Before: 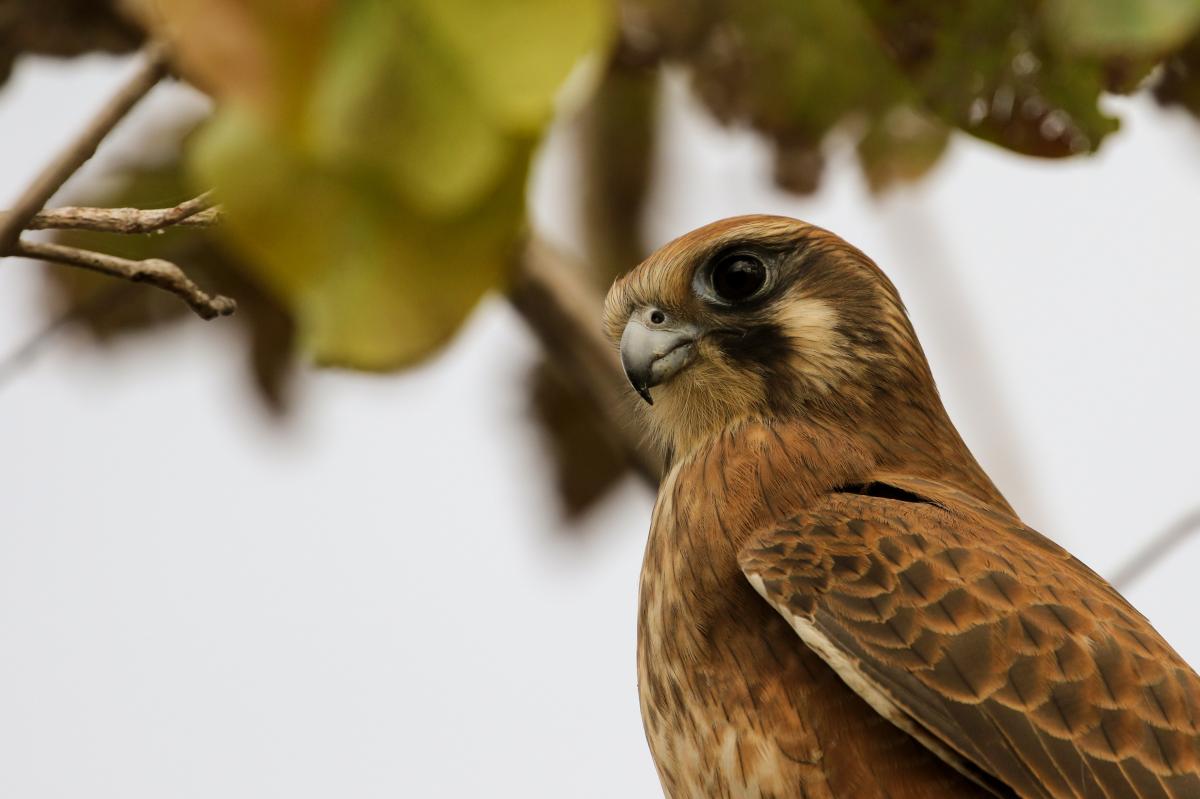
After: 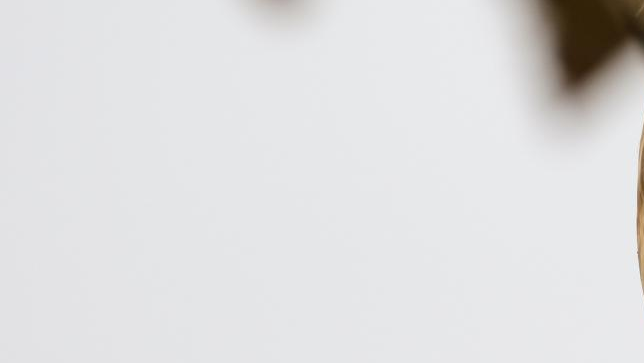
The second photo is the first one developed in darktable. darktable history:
crop and rotate: top 54.261%, right 46.323%, bottom 0.19%
